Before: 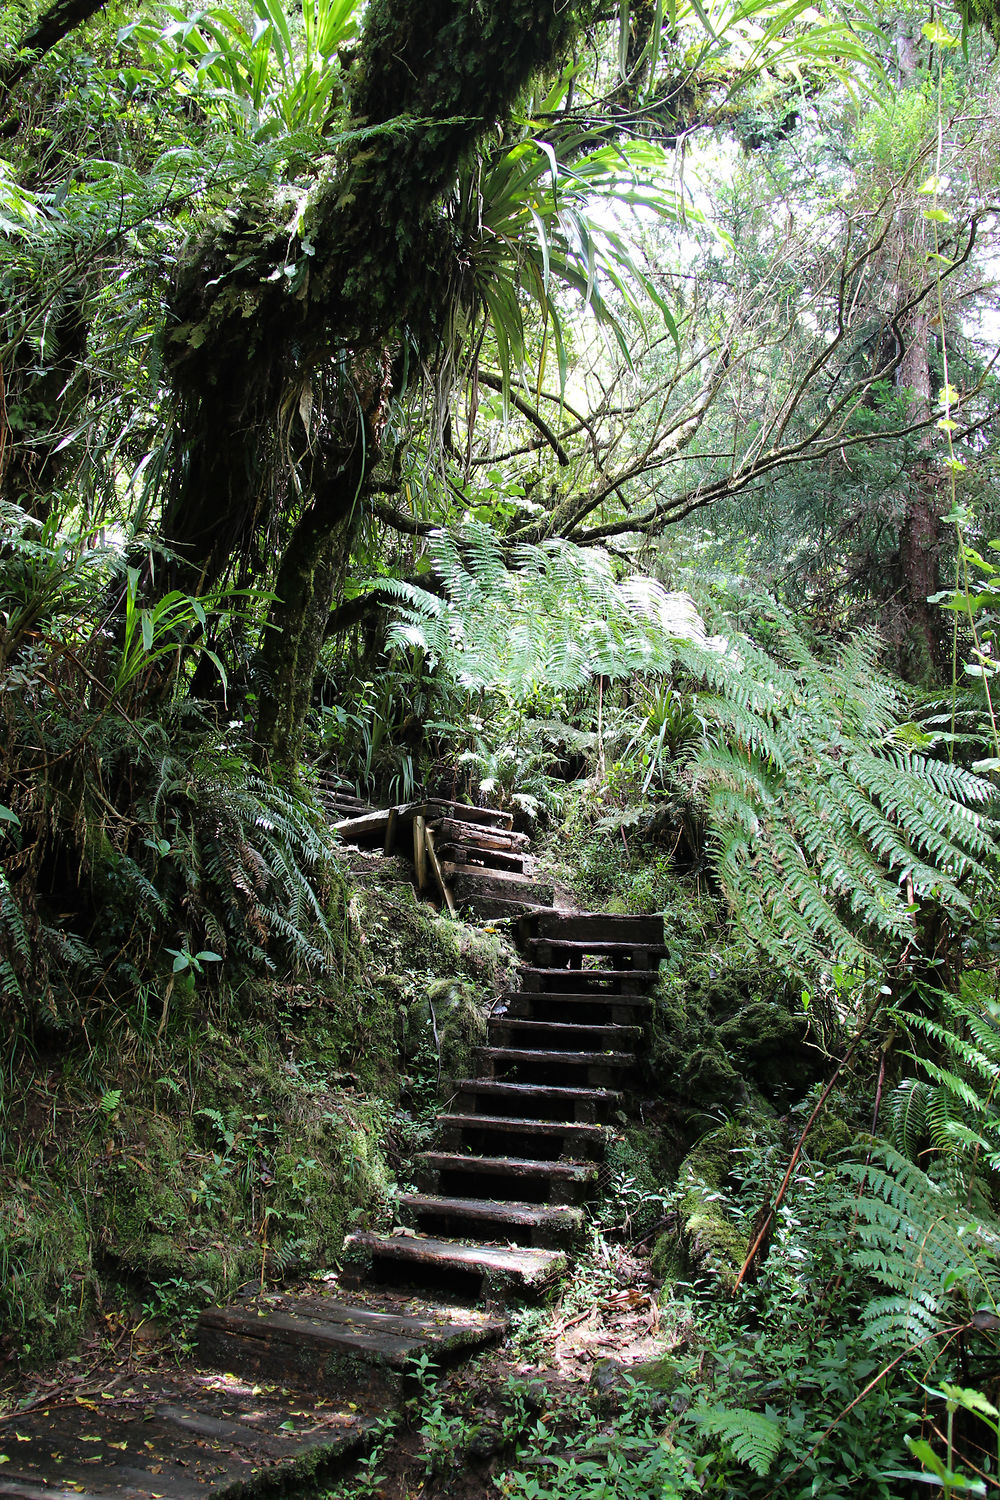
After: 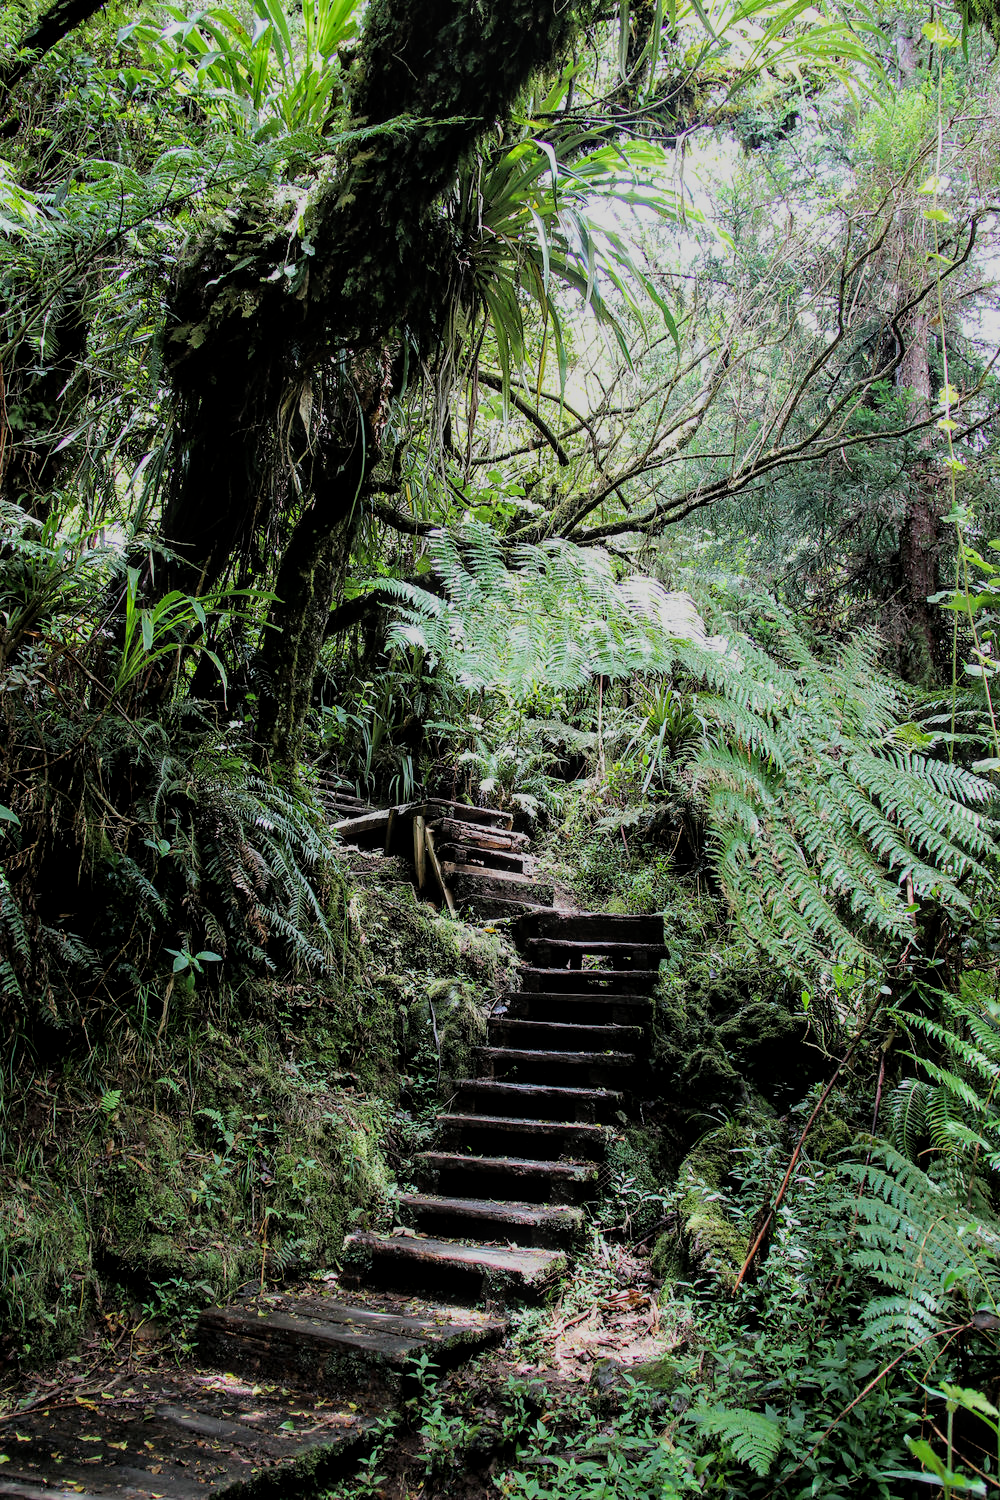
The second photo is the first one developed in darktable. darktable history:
filmic rgb: black relative exposure -7.65 EV, white relative exposure 4.56 EV, threshold 5.96 EV, hardness 3.61, color science v6 (2022), enable highlight reconstruction true
local contrast: on, module defaults
